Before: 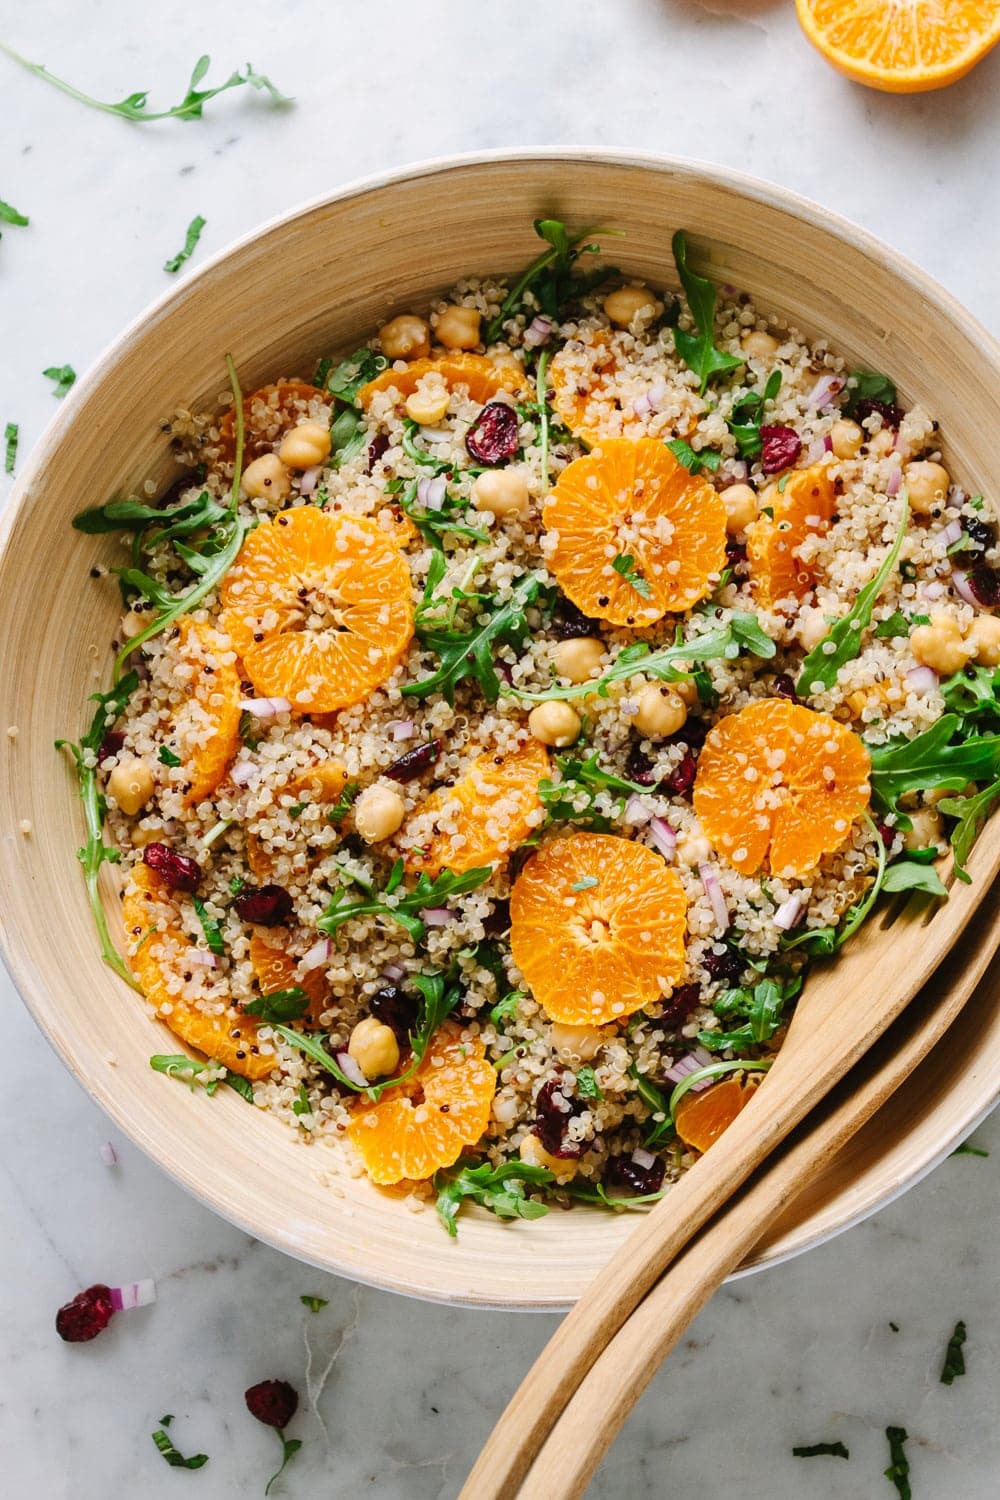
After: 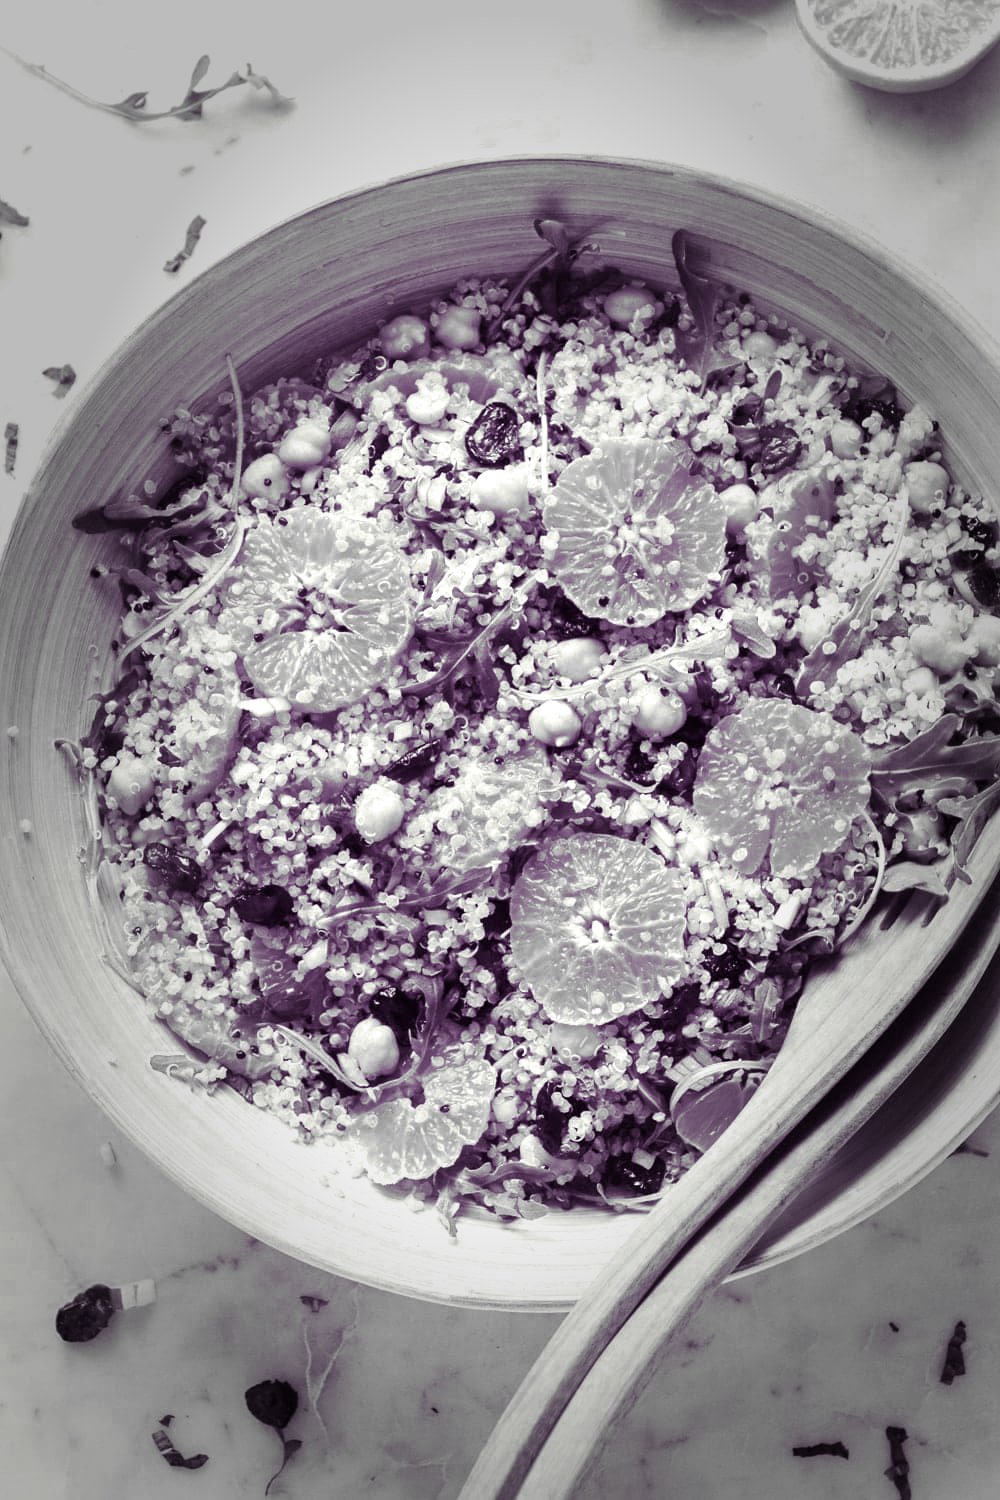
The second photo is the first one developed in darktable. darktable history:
vignetting: fall-off start 48.41%, automatic ratio true, width/height ratio 1.29, unbound false
color zones: curves: ch0 [(0.002, 0.593) (0.143, 0.417) (0.285, 0.541) (0.455, 0.289) (0.608, 0.327) (0.727, 0.283) (0.869, 0.571) (1, 0.603)]; ch1 [(0, 0) (0.143, 0) (0.286, 0) (0.429, 0) (0.571, 0) (0.714, 0) (0.857, 0)]
split-toning: shadows › hue 277.2°, shadows › saturation 0.74
exposure: black level correction 0.001, exposure 0.5 EV, compensate exposure bias true, compensate highlight preservation false
monochrome: on, module defaults
